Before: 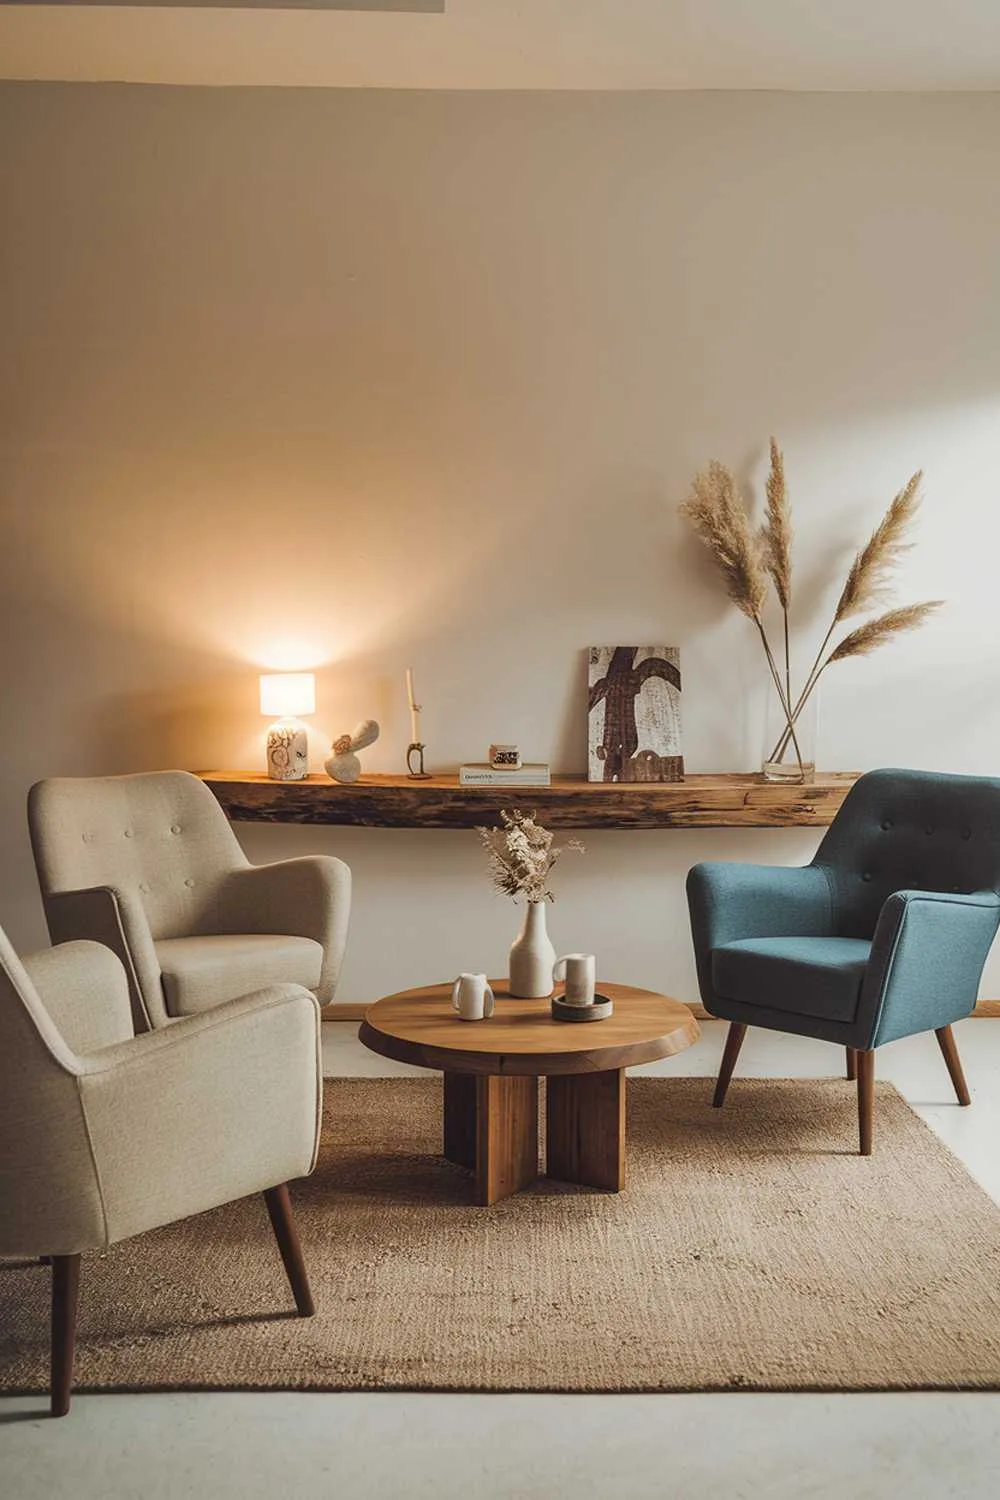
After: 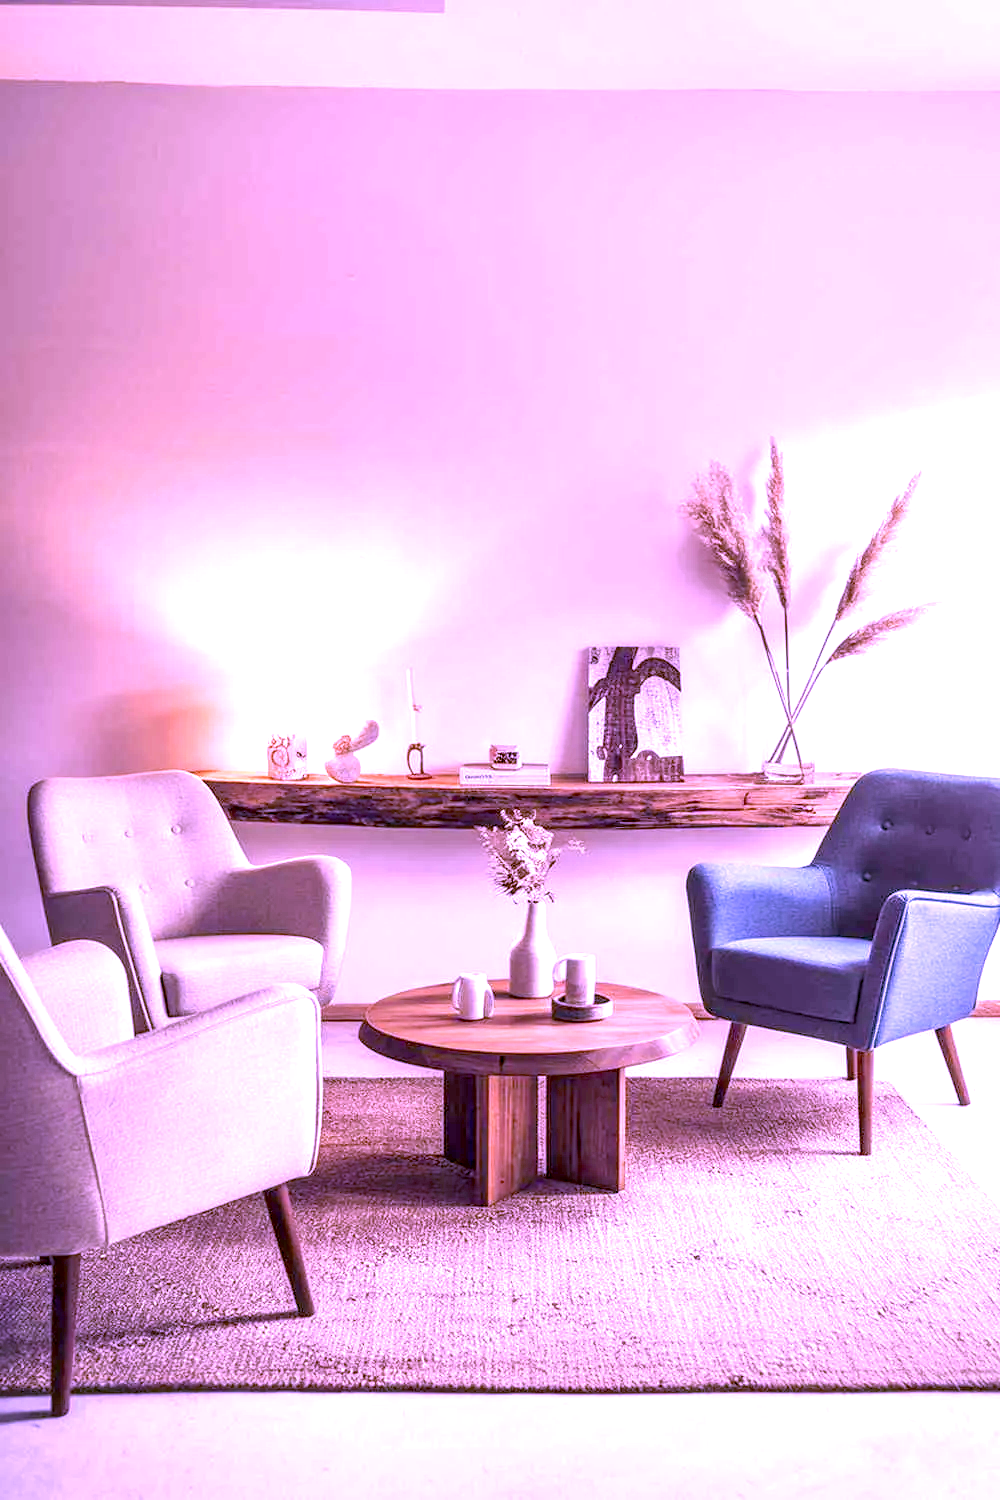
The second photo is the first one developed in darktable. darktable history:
exposure: black level correction 0.009, exposure 1.425 EV, compensate highlight preservation false
color calibration: illuminant custom, x 0.379, y 0.481, temperature 4443.07 K
local contrast: detail 130%
